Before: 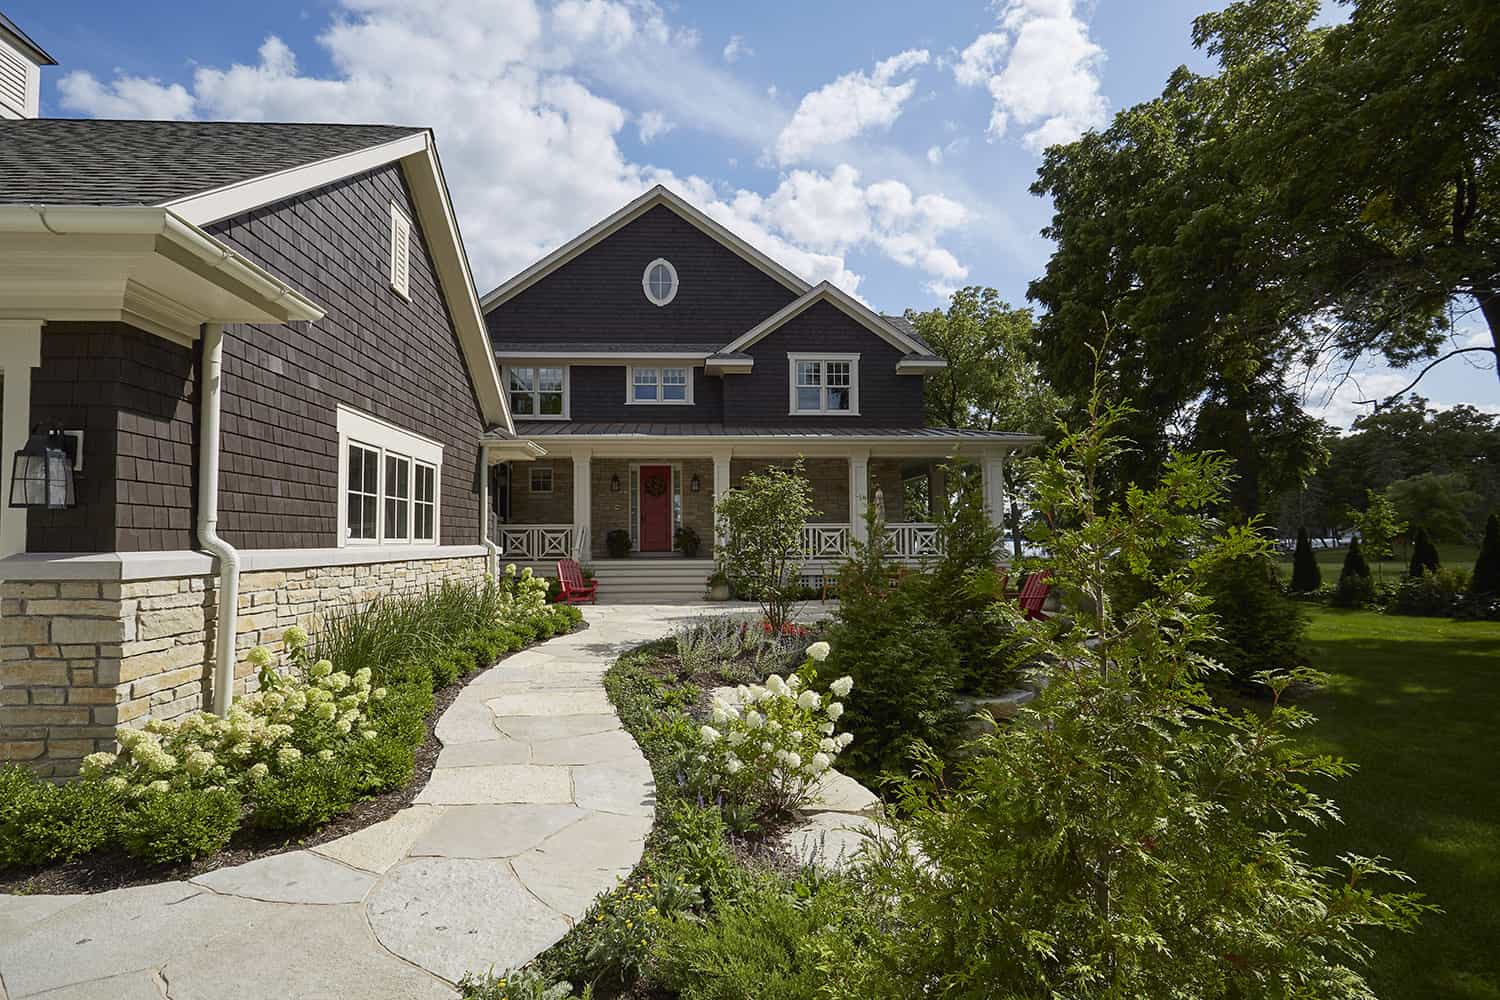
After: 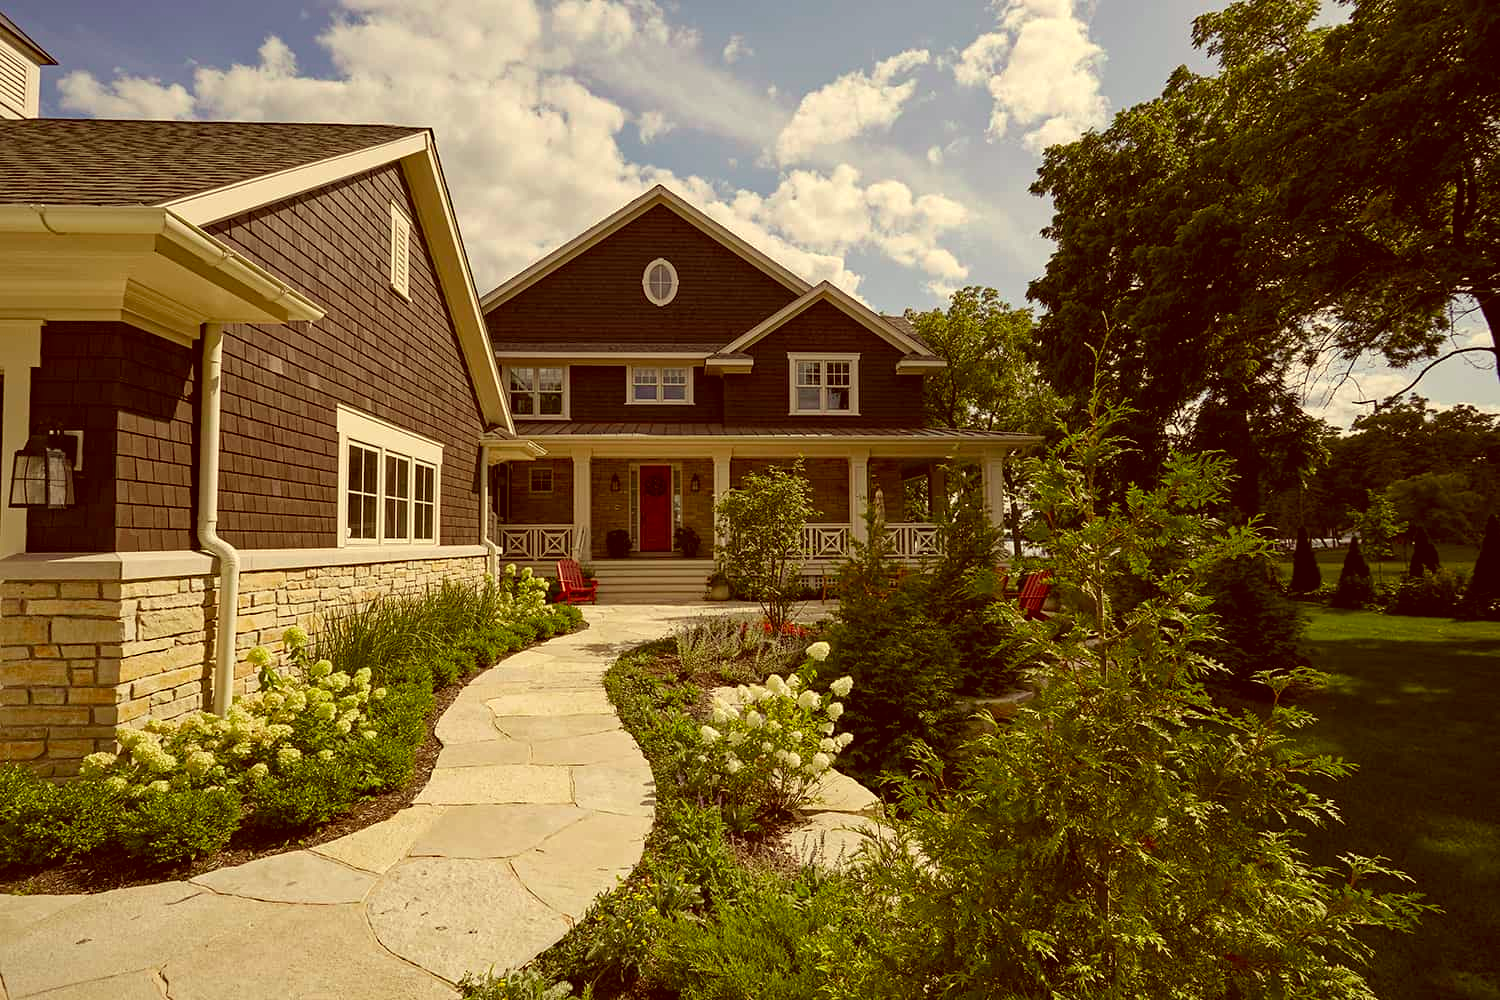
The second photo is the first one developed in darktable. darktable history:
haze removal: compatibility mode true, adaptive false
color correction: highlights a* 1.1, highlights b* 24.83, shadows a* 16.38, shadows b* 24.18
